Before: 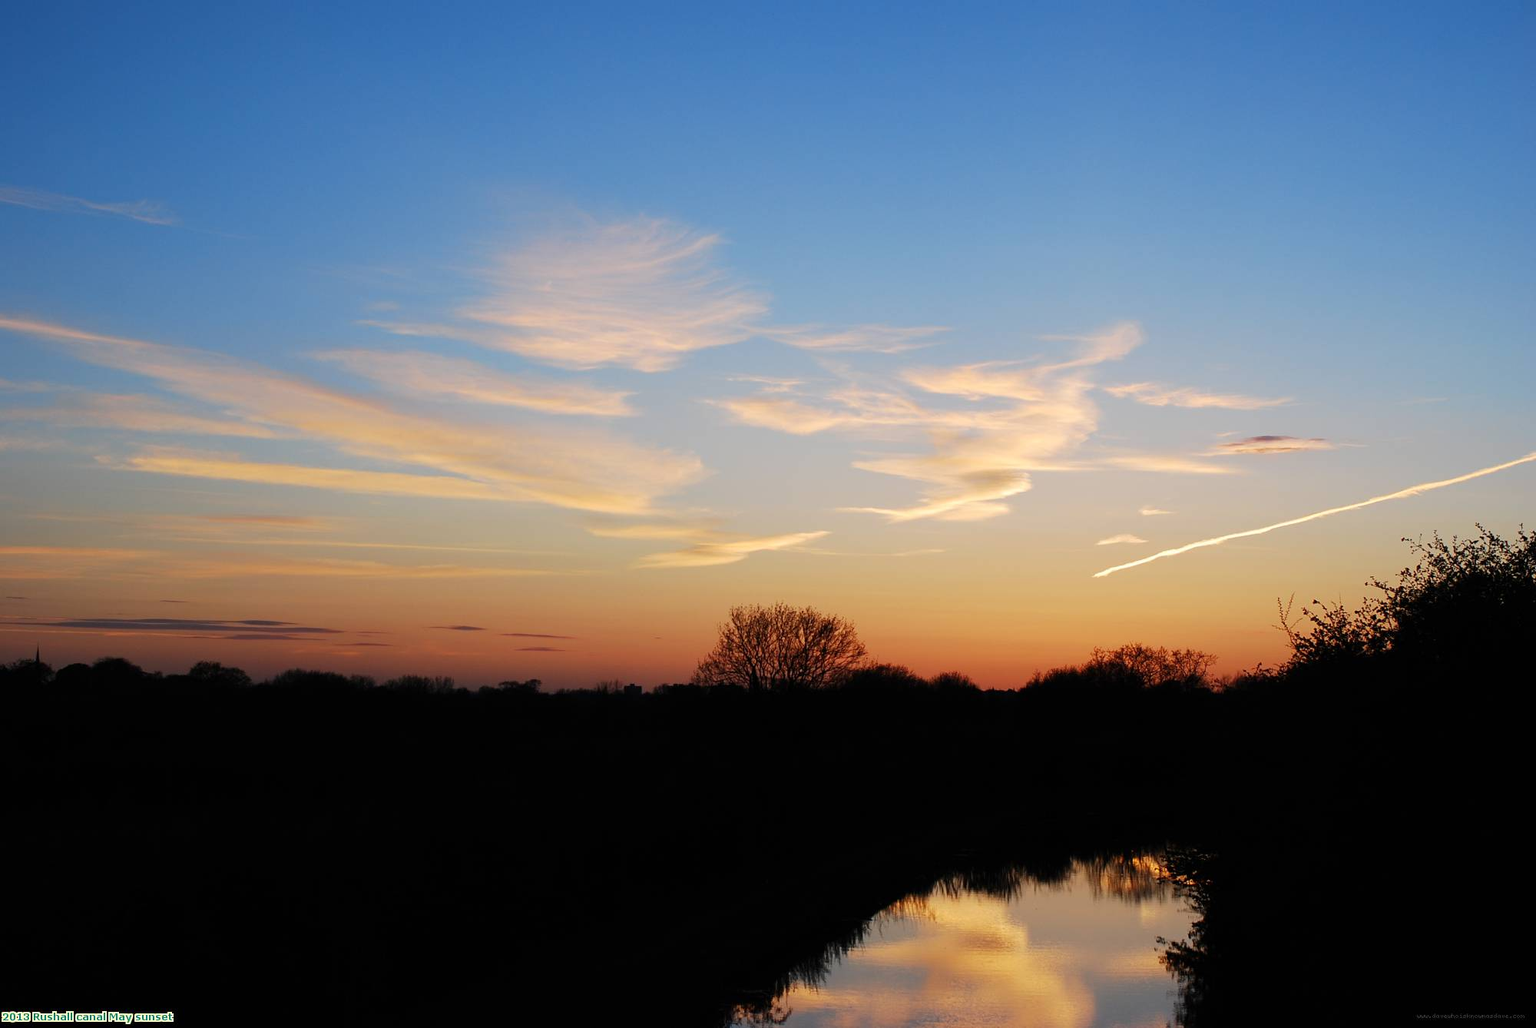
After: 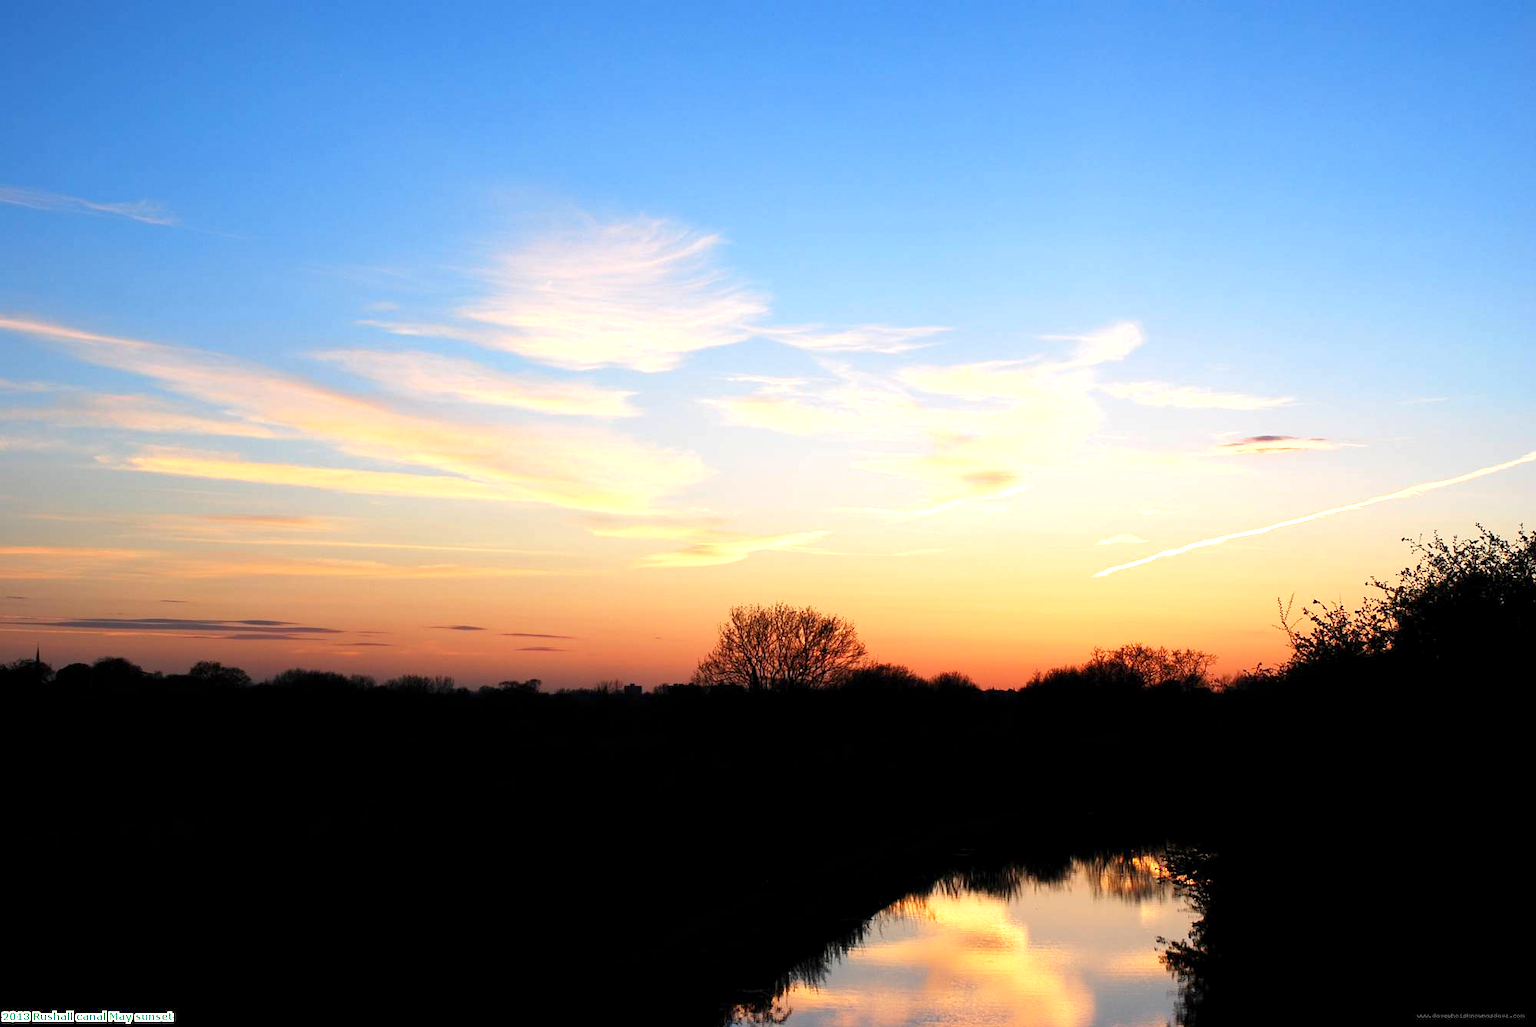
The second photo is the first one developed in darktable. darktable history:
shadows and highlights: shadows 20.55, highlights -20.99, soften with gaussian
exposure: black level correction 0.001, exposure 0.955 EV, compensate exposure bias true, compensate highlight preservation false
